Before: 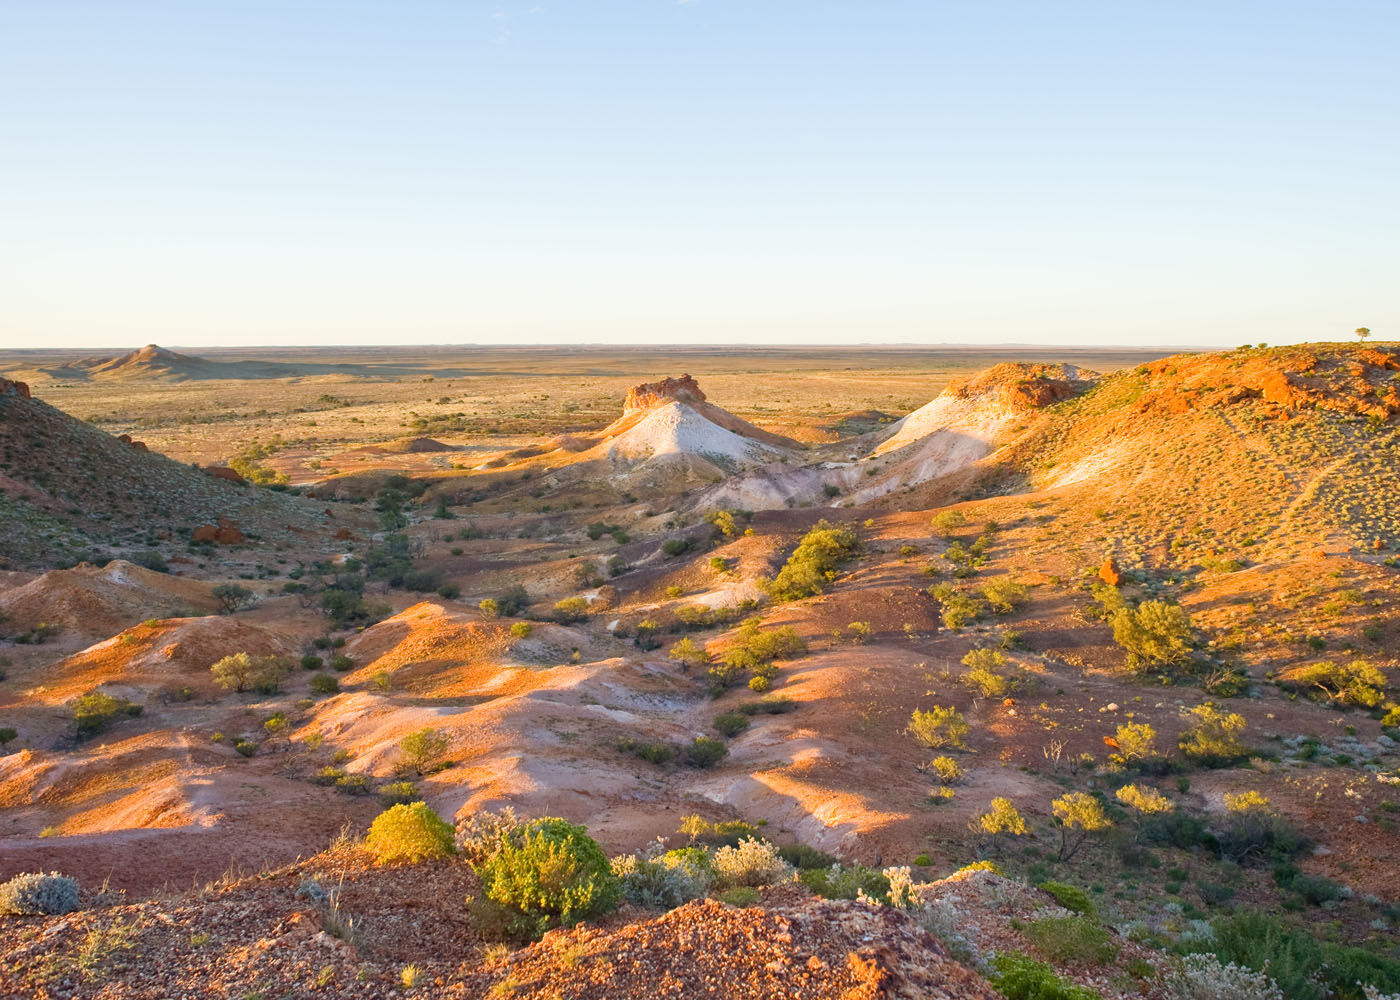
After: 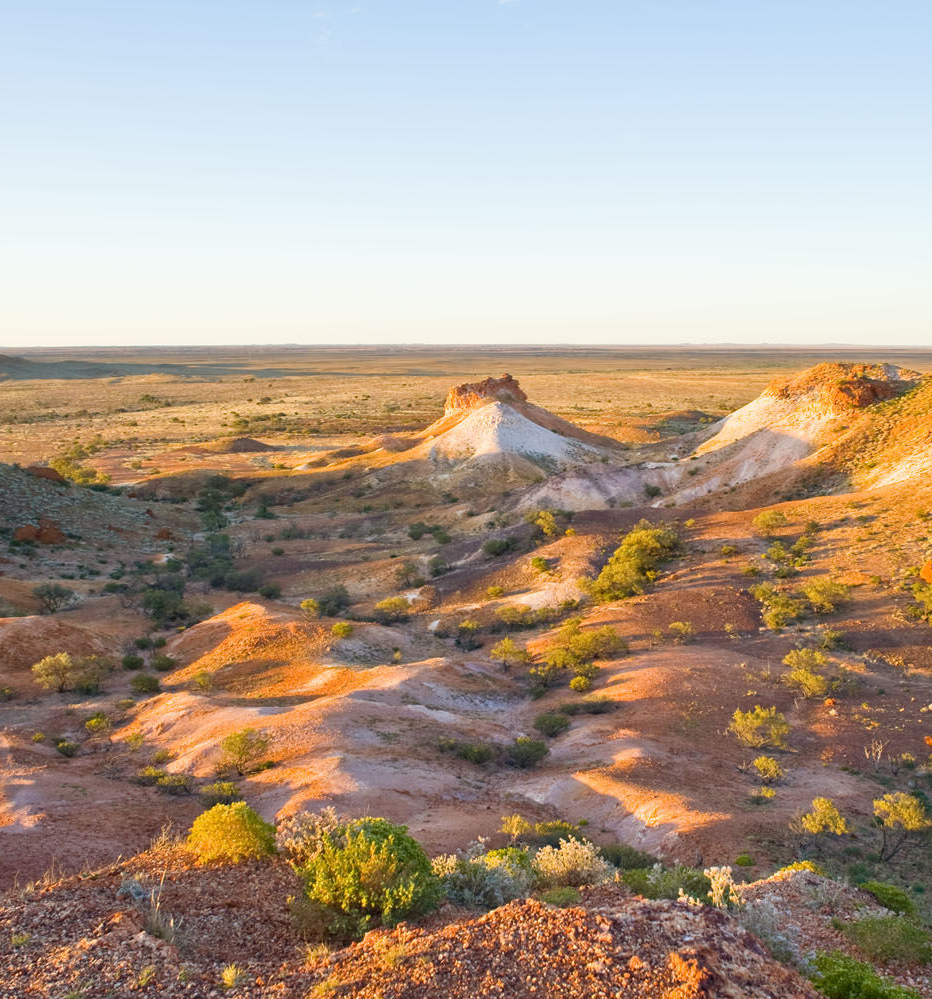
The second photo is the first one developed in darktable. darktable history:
crop and rotate: left 12.829%, right 20.558%
